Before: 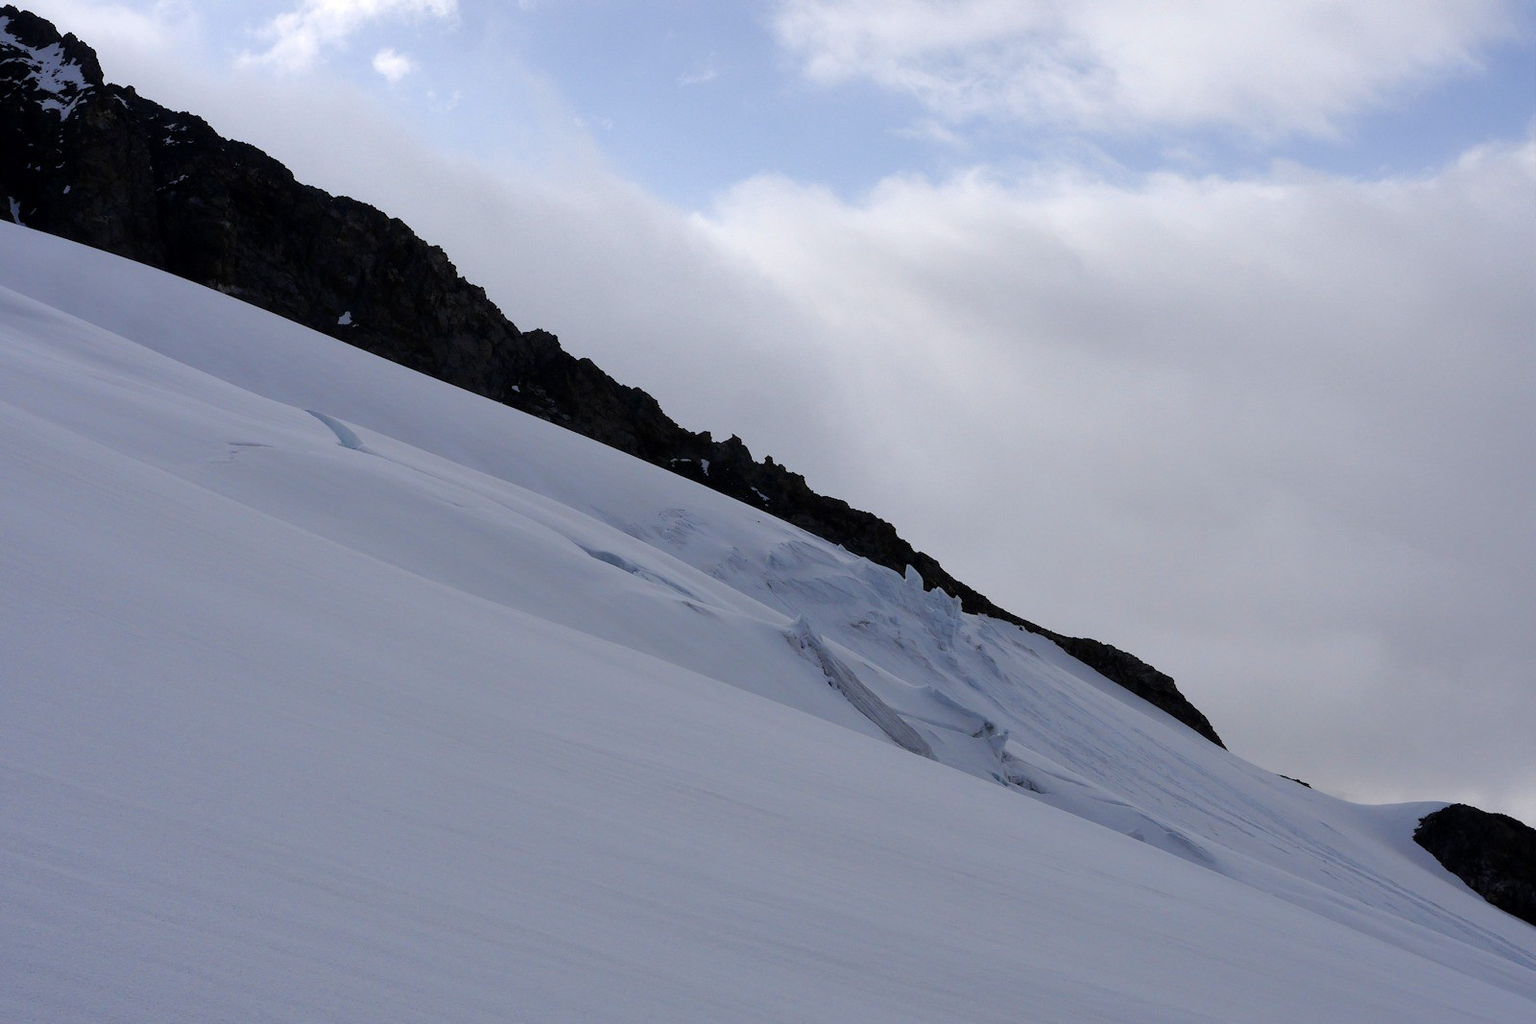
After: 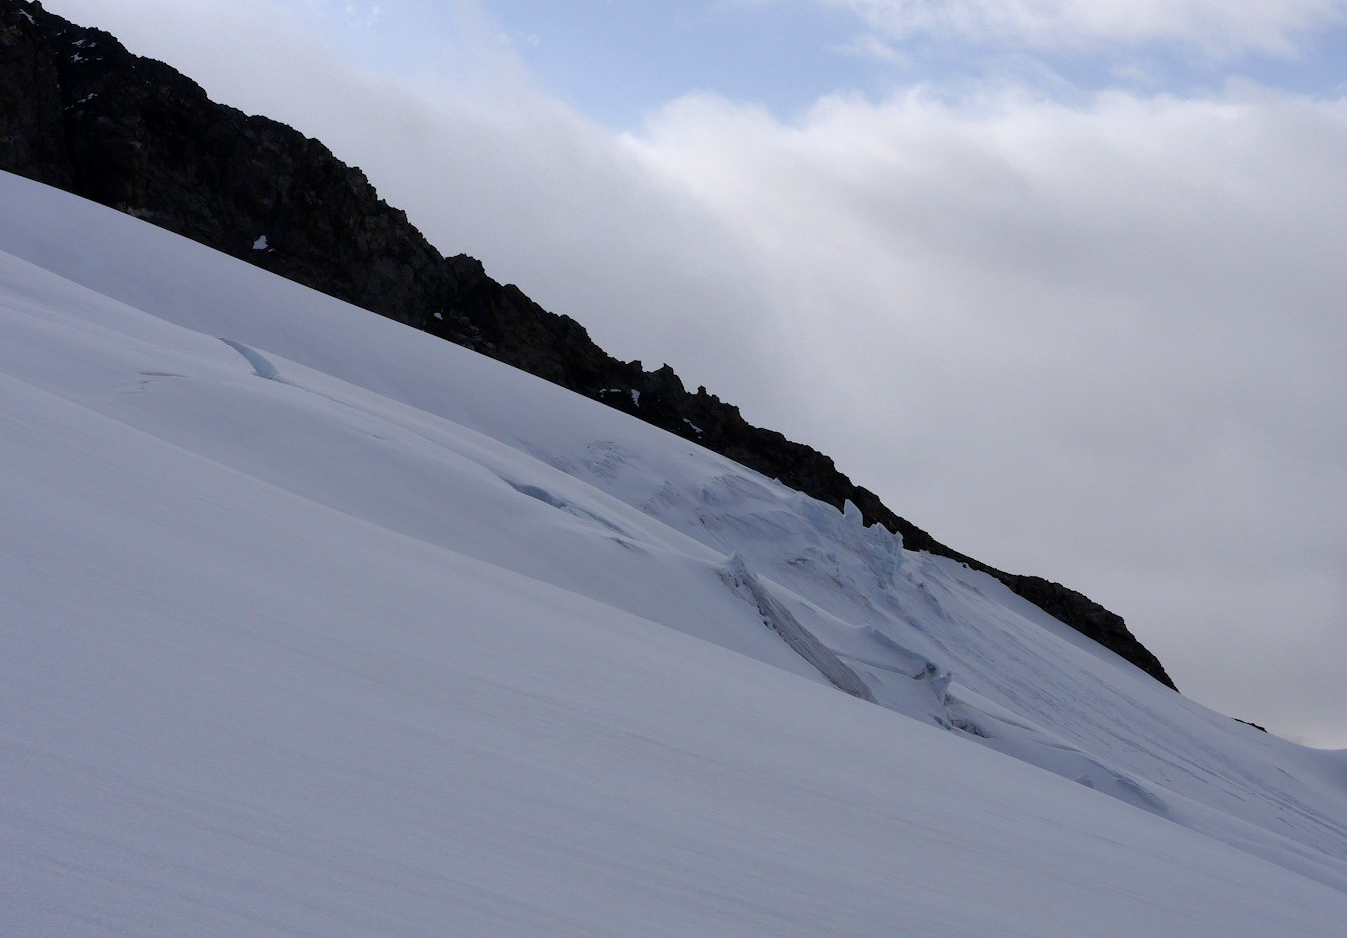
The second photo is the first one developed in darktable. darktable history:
crop: left 6.215%, top 8.347%, right 9.538%, bottom 3.732%
